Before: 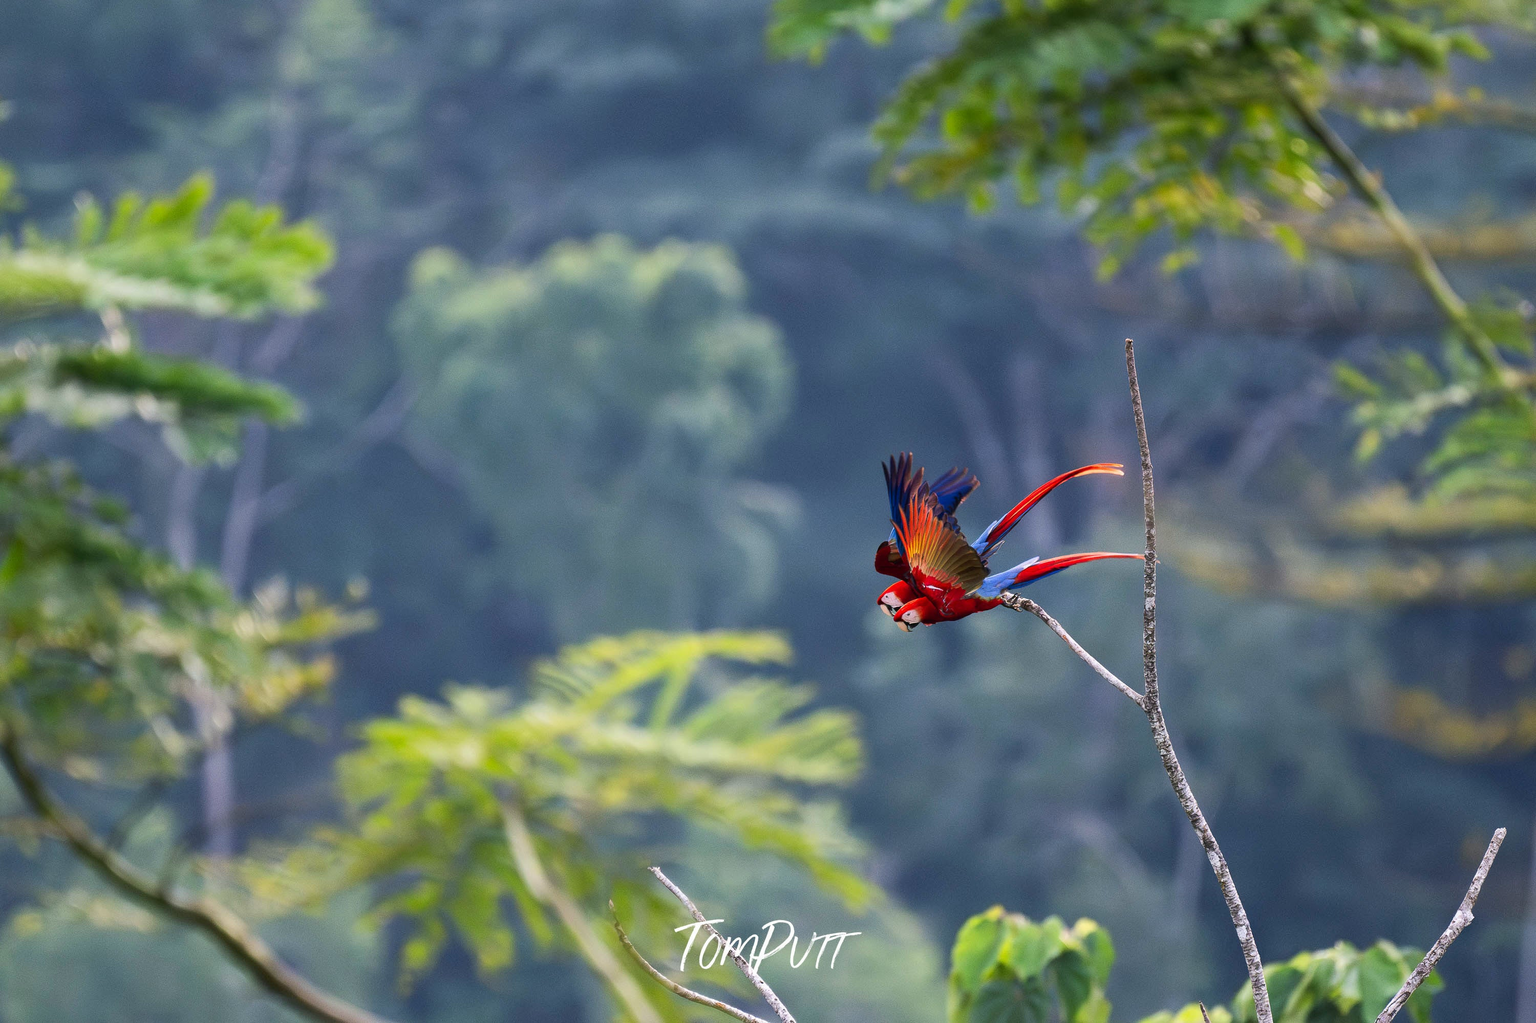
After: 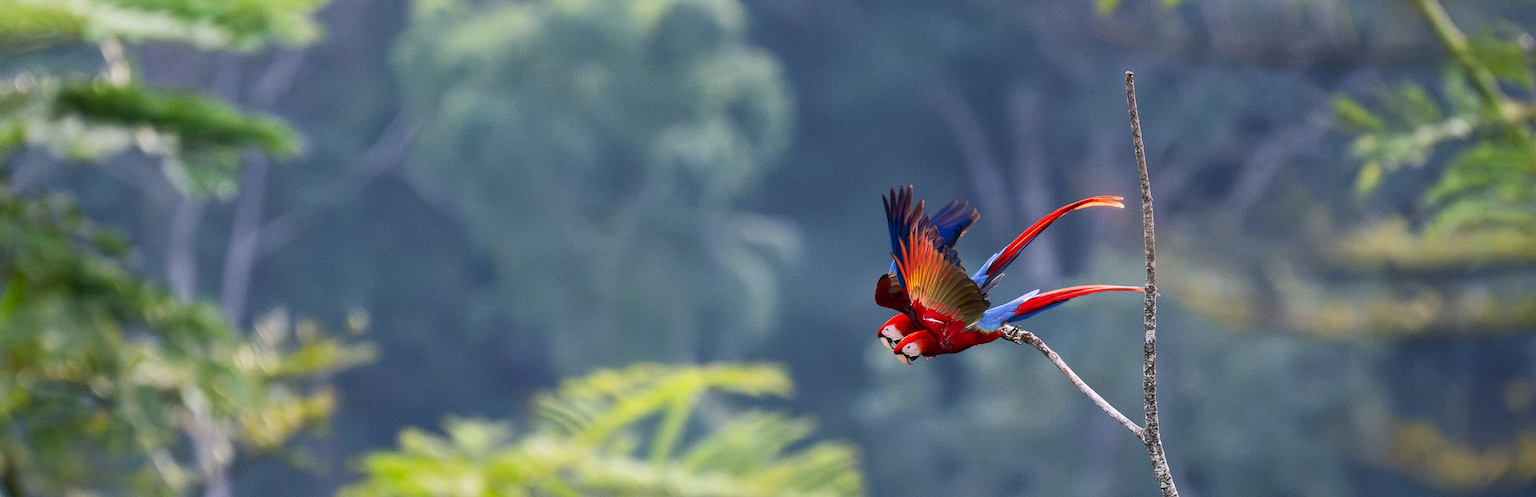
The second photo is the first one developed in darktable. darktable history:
contrast brightness saturation: contrast 0.054
crop and rotate: top 26.175%, bottom 25.177%
